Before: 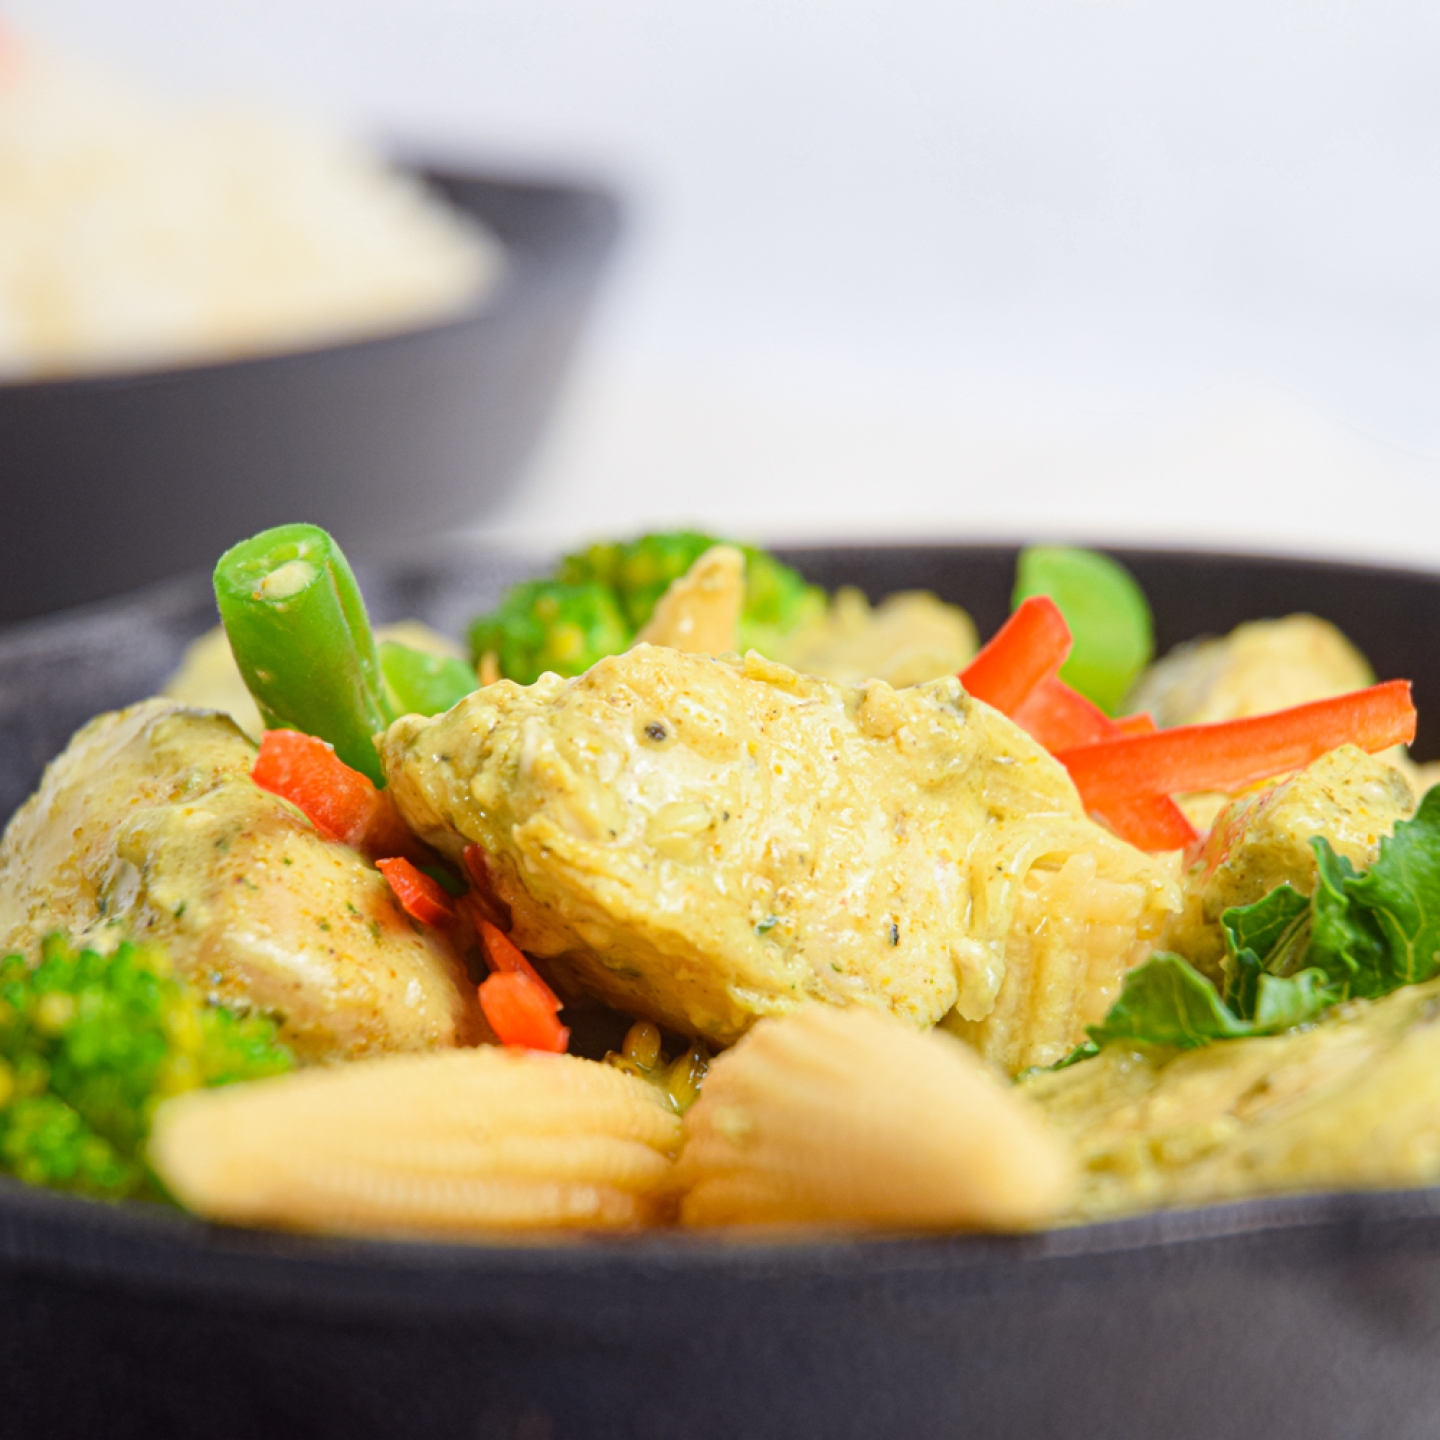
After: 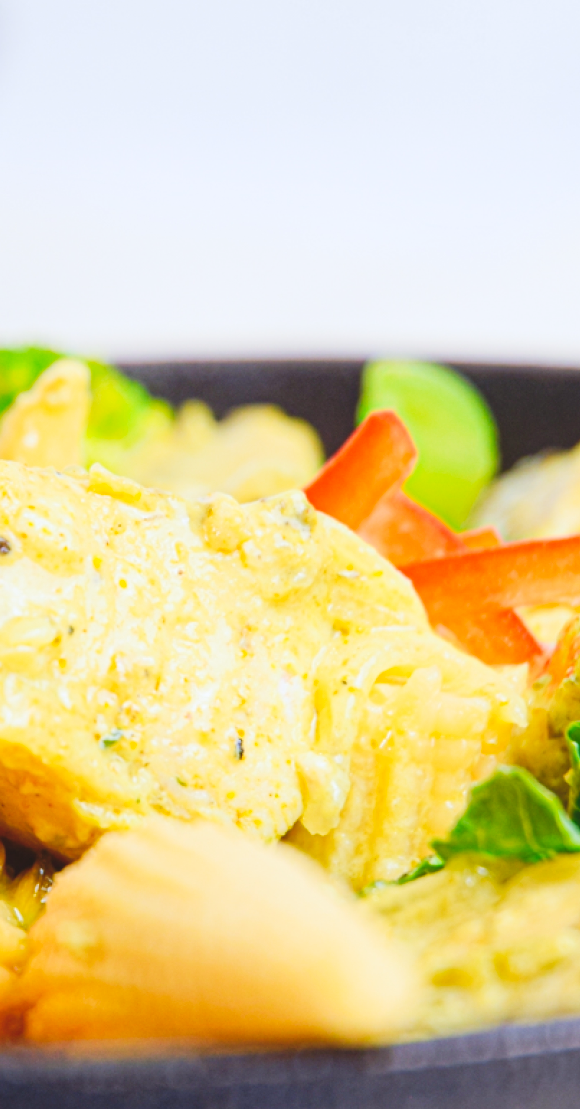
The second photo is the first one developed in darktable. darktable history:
contrast brightness saturation: contrast 0.034, brightness 0.056, saturation 0.122
crop: left 45.494%, top 12.969%, right 14.224%, bottom 9.95%
tone curve: curves: ch0 [(0, 0) (0.003, 0.072) (0.011, 0.077) (0.025, 0.082) (0.044, 0.094) (0.069, 0.106) (0.1, 0.125) (0.136, 0.145) (0.177, 0.173) (0.224, 0.216) (0.277, 0.281) (0.335, 0.356) (0.399, 0.436) (0.468, 0.53) (0.543, 0.629) (0.623, 0.724) (0.709, 0.808) (0.801, 0.88) (0.898, 0.941) (1, 1)], preserve colors none
color calibration: output R [0.999, 0.026, -0.11, 0], output G [-0.019, 1.037, -0.099, 0], output B [0.022, -0.023, 0.902, 0], illuminant as shot in camera, x 0.358, y 0.373, temperature 4628.91 K
